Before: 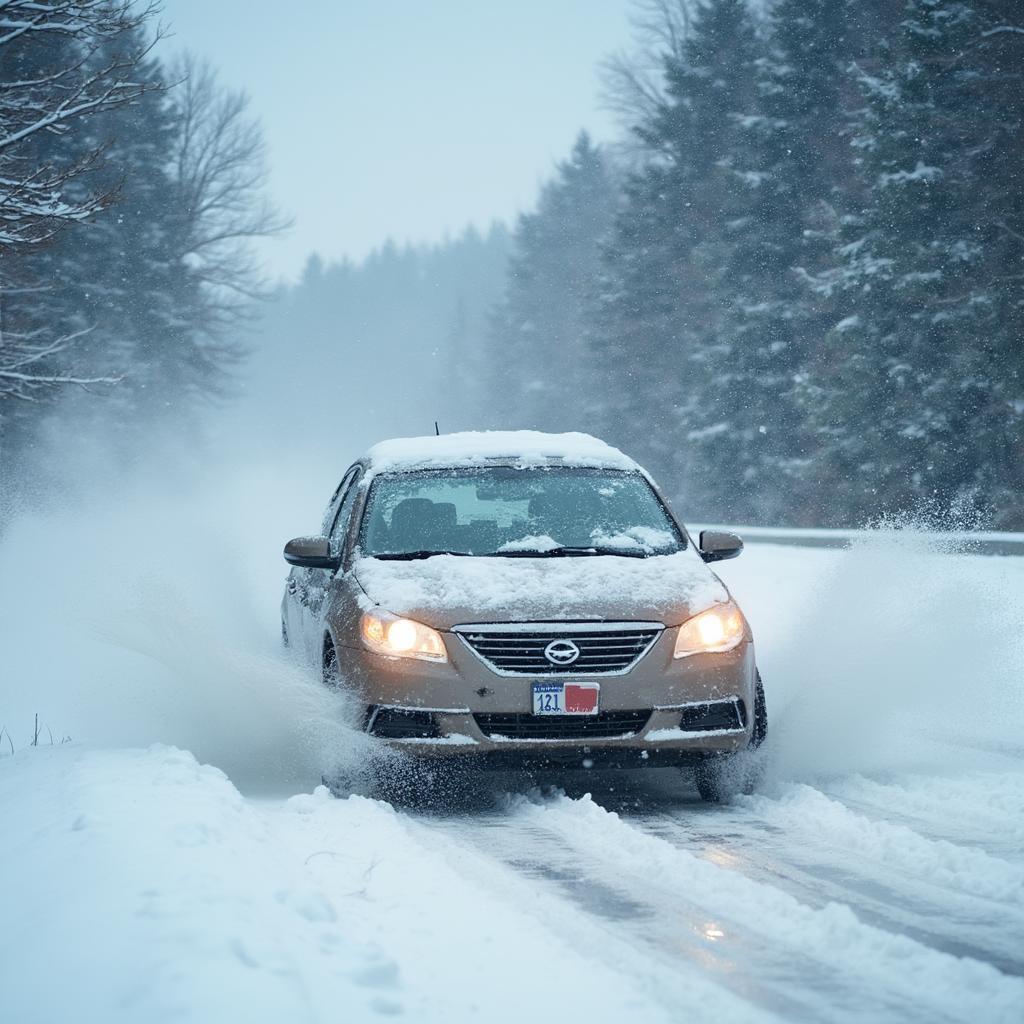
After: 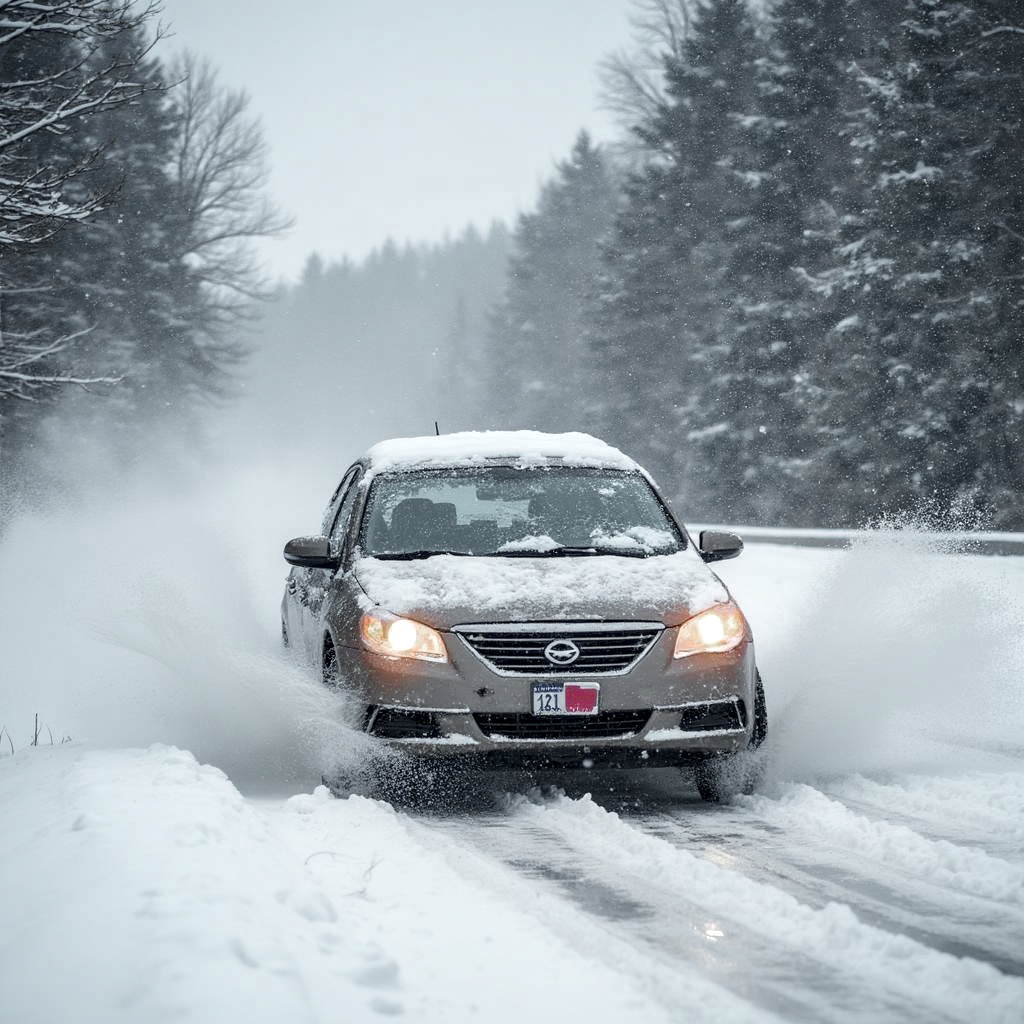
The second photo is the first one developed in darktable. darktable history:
local contrast: highlights 58%, detail 146%
color zones: curves: ch0 [(0, 0.48) (0.209, 0.398) (0.305, 0.332) (0.429, 0.493) (0.571, 0.5) (0.714, 0.5) (0.857, 0.5) (1, 0.48)]; ch1 [(0, 0.736) (0.143, 0.625) (0.225, 0.371) (0.429, 0.256) (0.571, 0.241) (0.714, 0.213) (0.857, 0.48) (1, 0.736)]; ch2 [(0, 0.448) (0.143, 0.498) (0.286, 0.5) (0.429, 0.5) (0.571, 0.5) (0.714, 0.5) (0.857, 0.5) (1, 0.448)]
